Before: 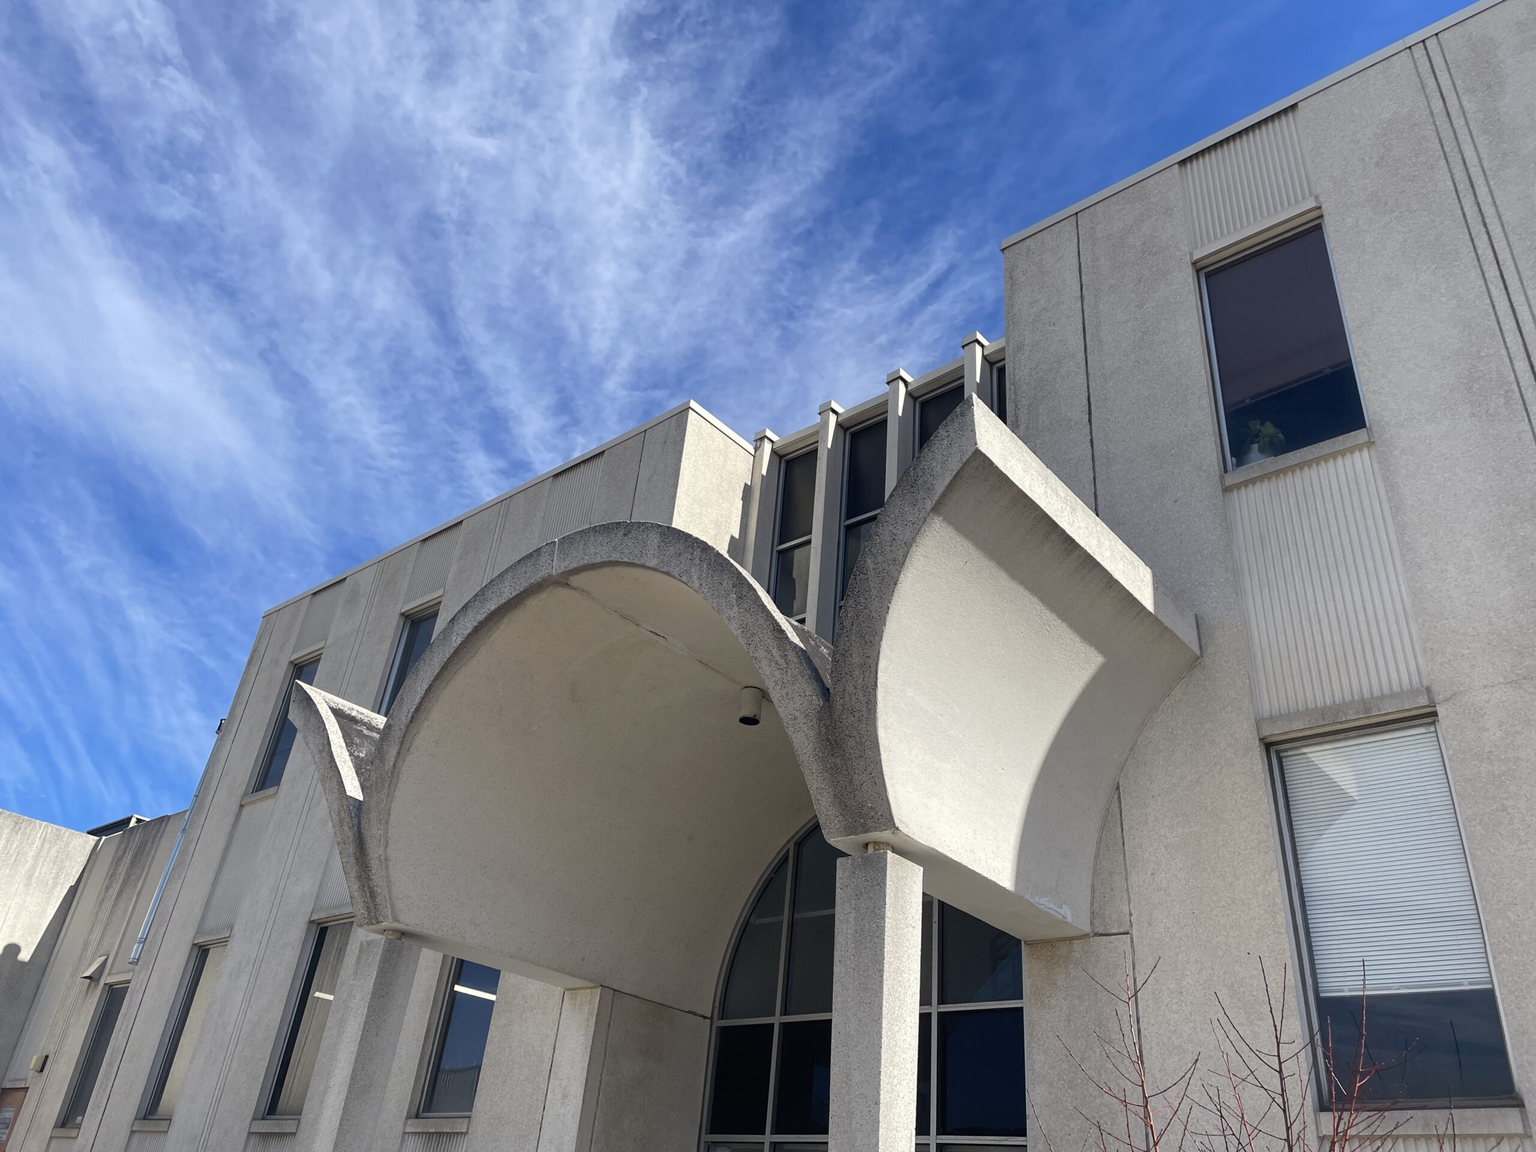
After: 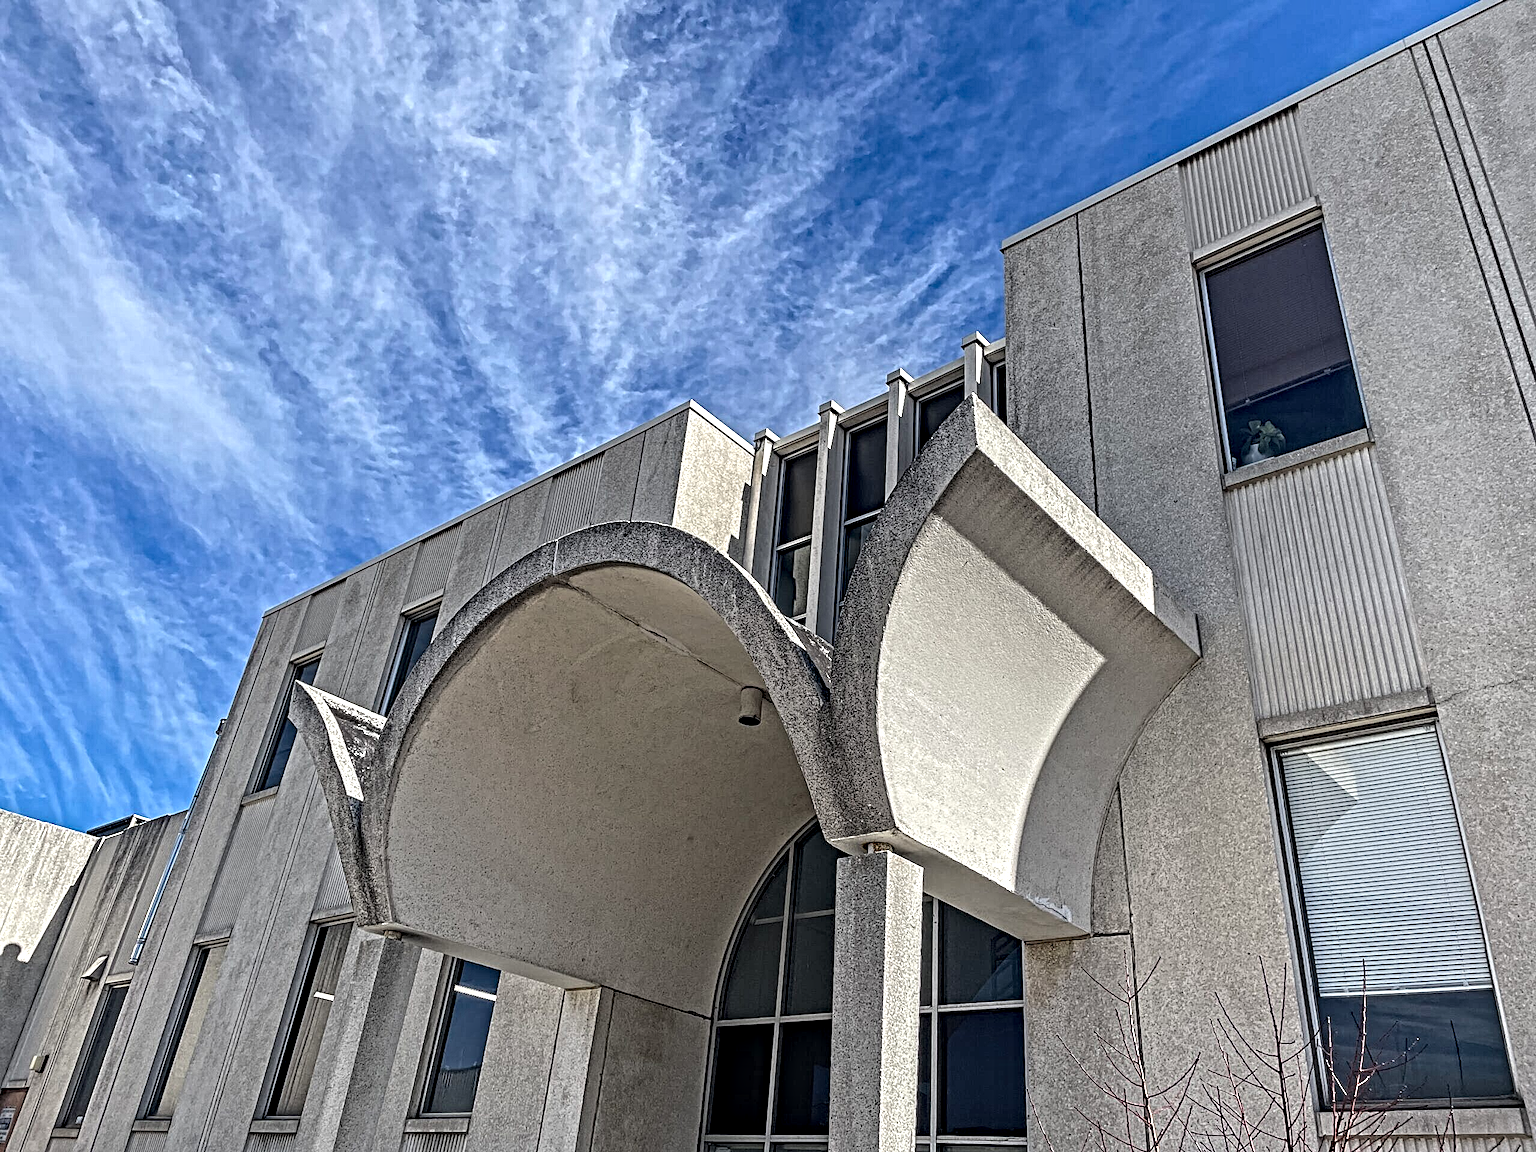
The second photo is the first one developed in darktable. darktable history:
contrast equalizer: octaves 7, y [[0.406, 0.494, 0.589, 0.753, 0.877, 0.999], [0.5 ×6], [0.5 ×6], [0 ×6], [0 ×6]]
local contrast: detail 130%
color zones: curves: ch0 [(0, 0.558) (0.143, 0.559) (0.286, 0.529) (0.429, 0.505) (0.571, 0.5) (0.714, 0.5) (0.857, 0.5) (1, 0.558)]; ch1 [(0, 0.469) (0.01, 0.469) (0.12, 0.446) (0.248, 0.469) (0.5, 0.5) (0.748, 0.5) (0.99, 0.469) (1, 0.469)]
